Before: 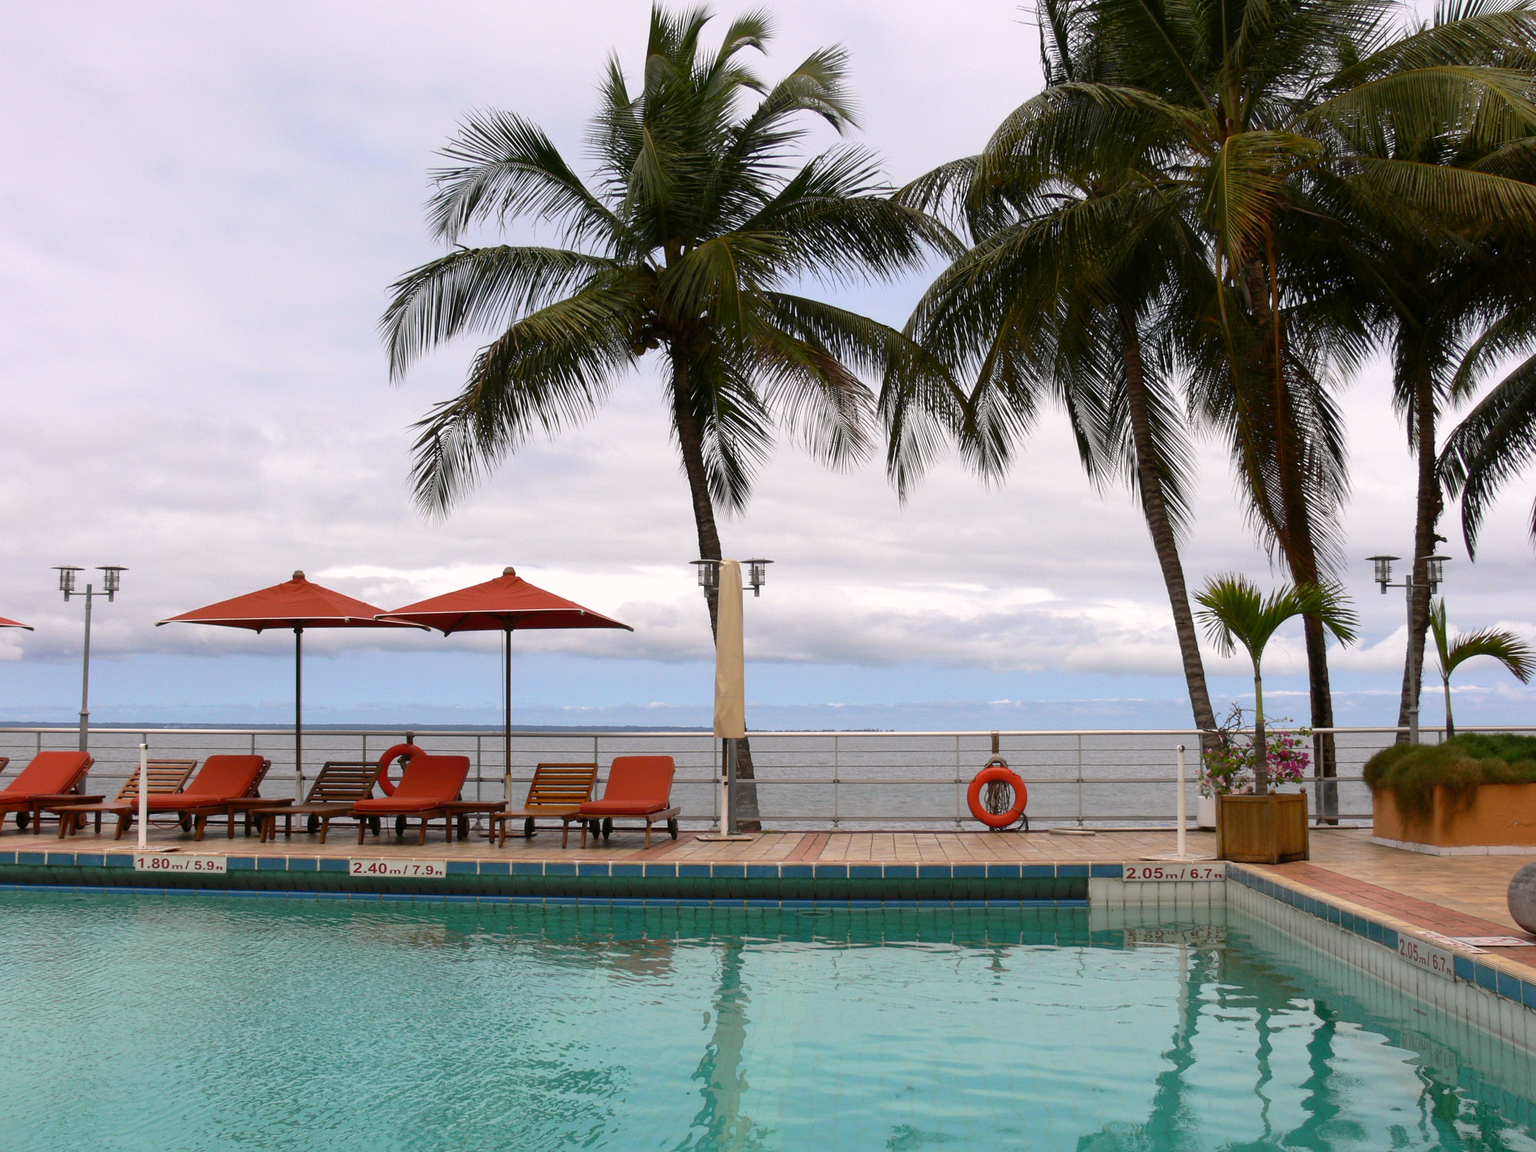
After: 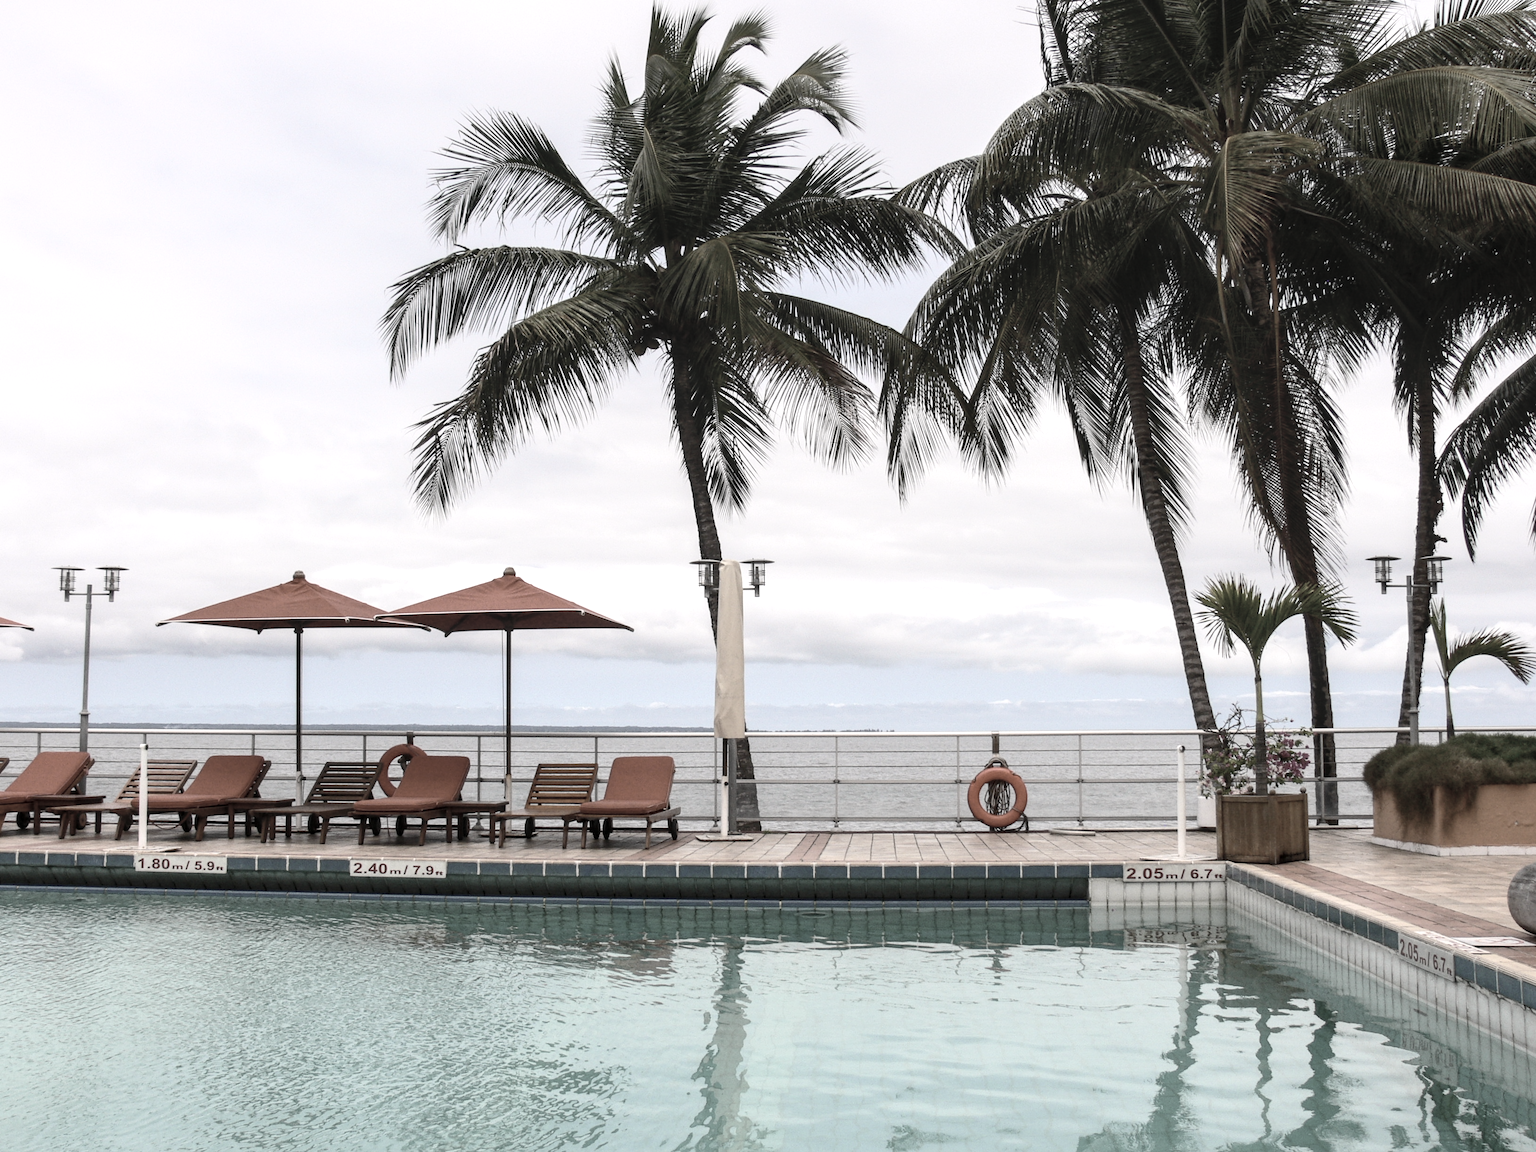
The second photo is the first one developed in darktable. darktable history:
contrast brightness saturation: contrast 0.205, brightness 0.164, saturation 0.223
tone equalizer: -8 EV -0.452 EV, -7 EV -0.411 EV, -6 EV -0.373 EV, -5 EV -0.192 EV, -3 EV 0.218 EV, -2 EV 0.352 EV, -1 EV 0.388 EV, +0 EV 0.405 EV, edges refinement/feathering 500, mask exposure compensation -1.57 EV, preserve details guided filter
color correction: highlights b* -0.044, saturation 0.264
local contrast: on, module defaults
